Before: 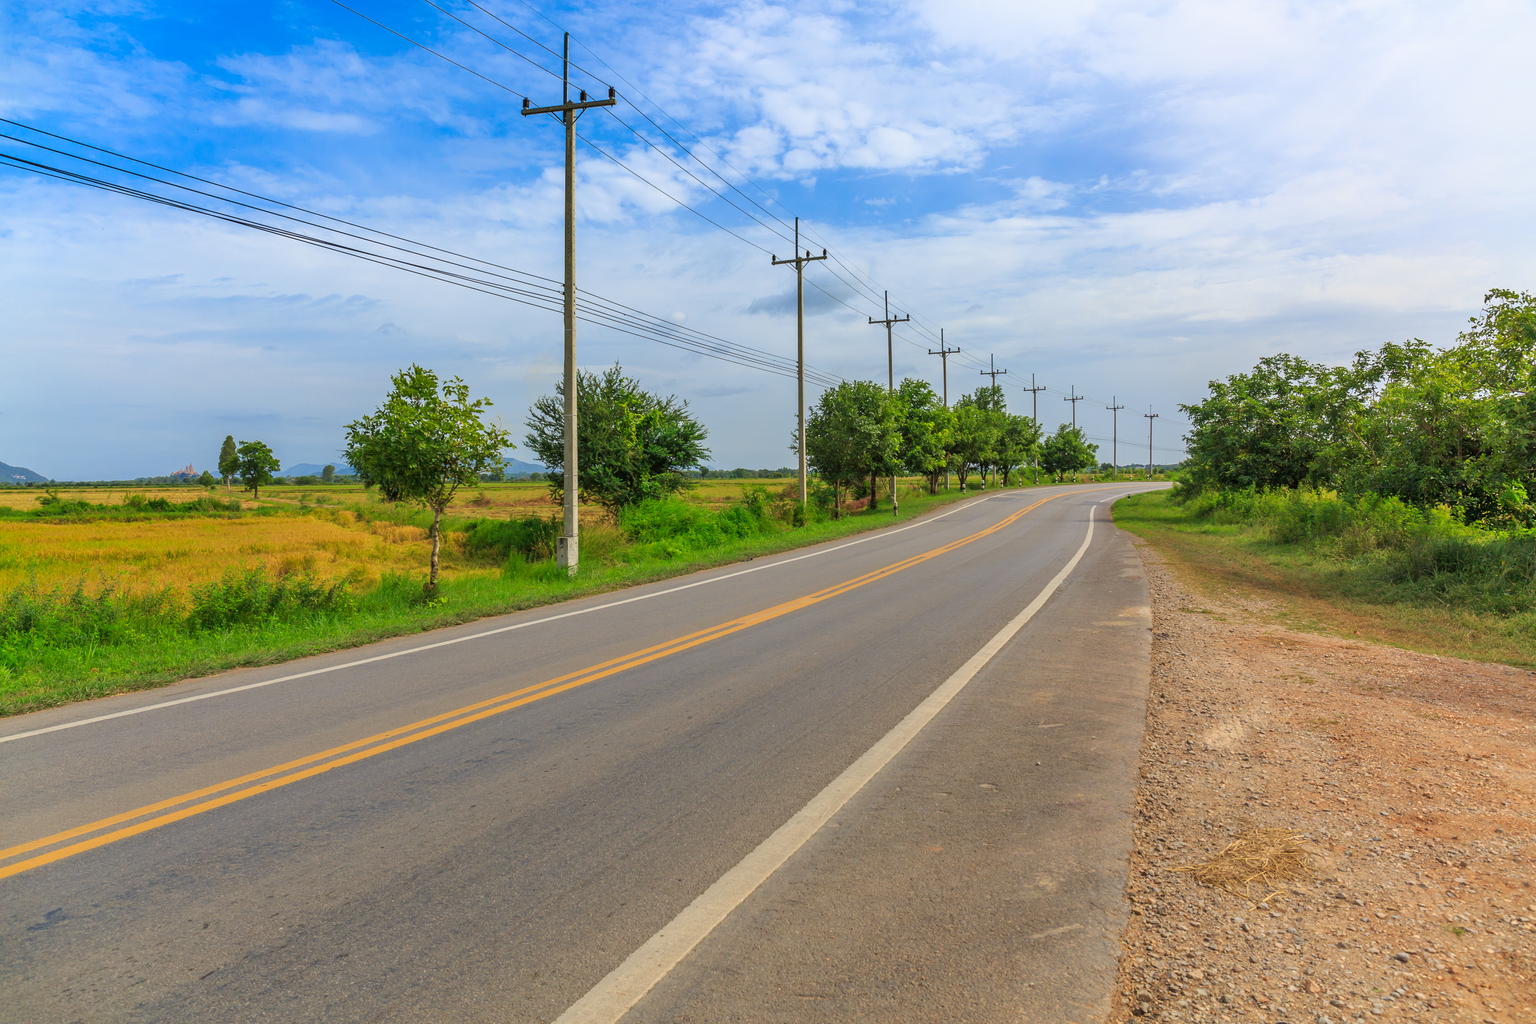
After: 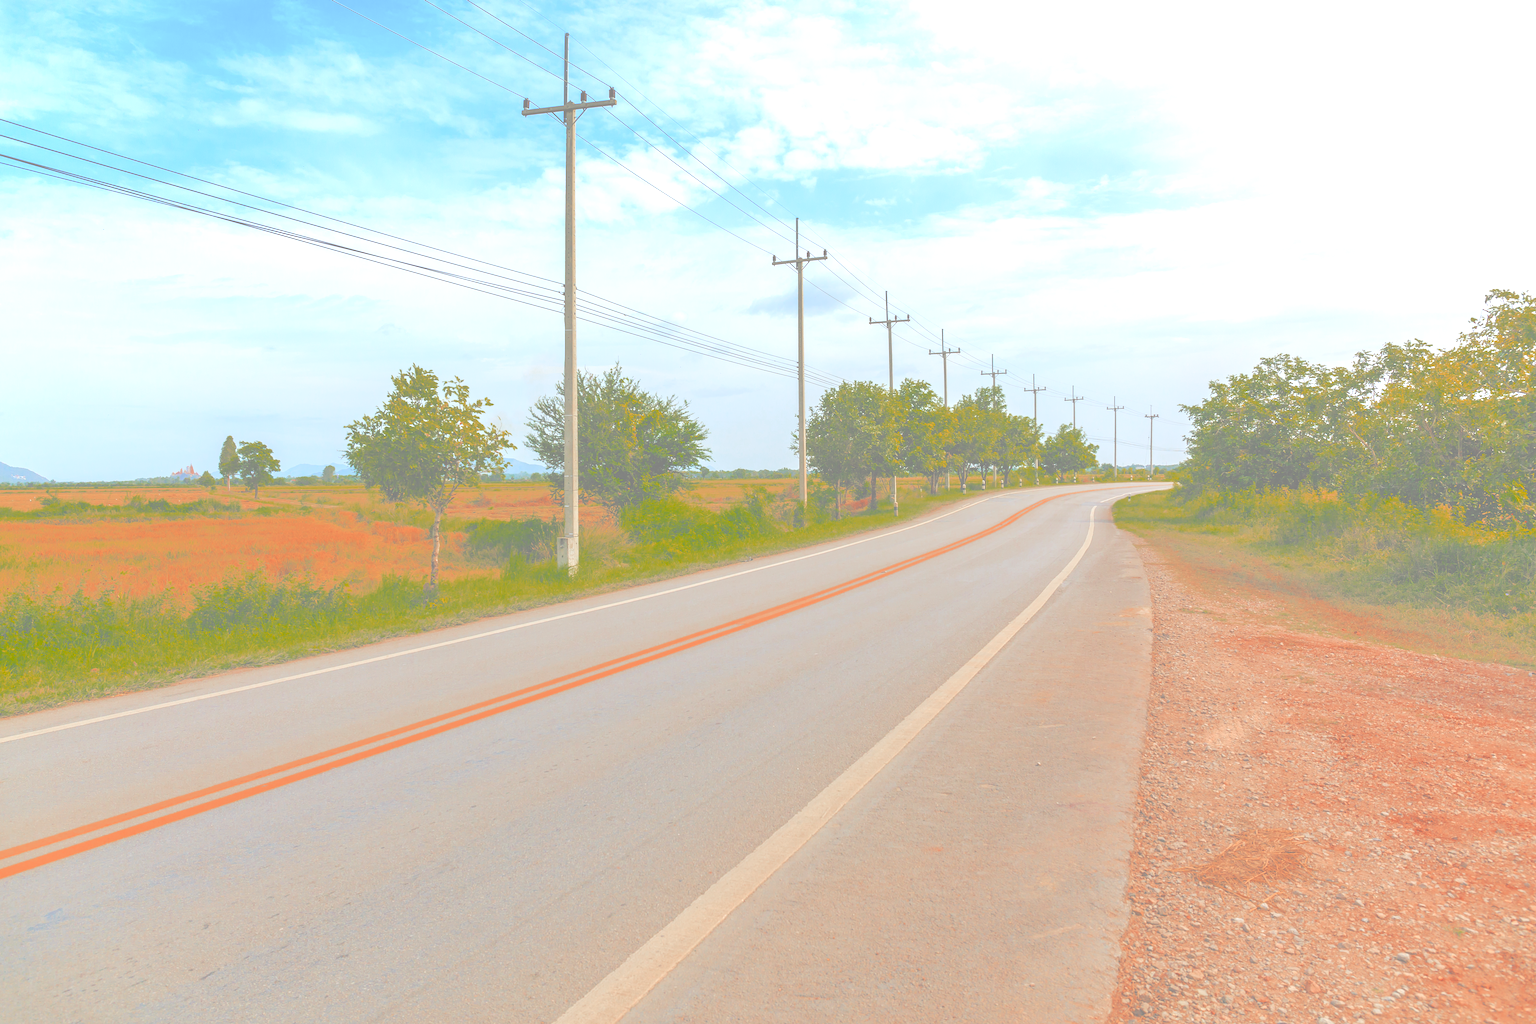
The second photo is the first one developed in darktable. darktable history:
exposure: black level correction -0.069, exposure 0.502 EV, compensate exposure bias true, compensate highlight preservation false
tone equalizer: -7 EV 0.162 EV, -6 EV 0.639 EV, -5 EV 1.14 EV, -4 EV 1.29 EV, -3 EV 1.14 EV, -2 EV 0.6 EV, -1 EV 0.166 EV, edges refinement/feathering 500, mask exposure compensation -1.57 EV, preserve details no
sharpen: amount 0.215
color zones: curves: ch0 [(0, 0.299) (0.25, 0.383) (0.456, 0.352) (0.736, 0.571)]; ch1 [(0, 0.63) (0.151, 0.568) (0.254, 0.416) (0.47, 0.558) (0.732, 0.37) (0.909, 0.492)]; ch2 [(0.004, 0.604) (0.158, 0.443) (0.257, 0.403) (0.761, 0.468)]
